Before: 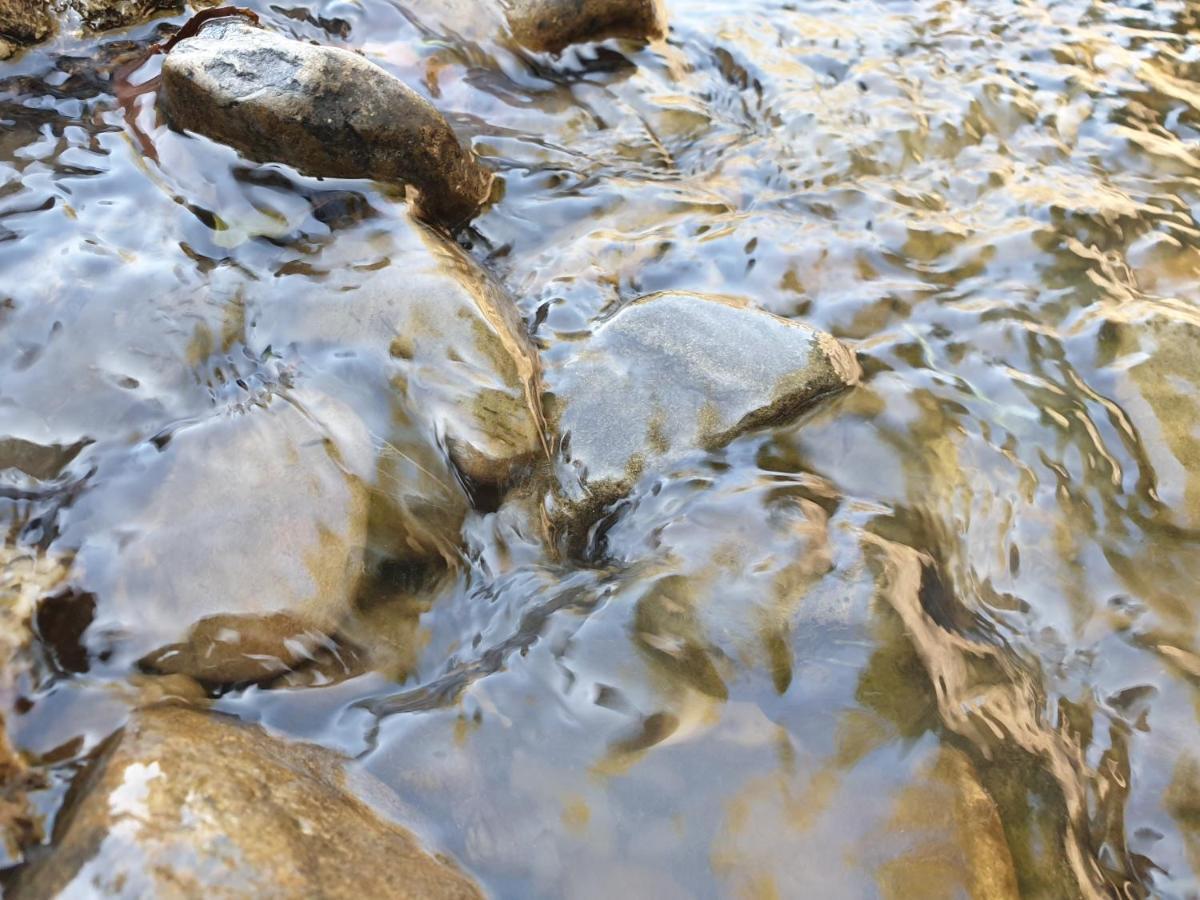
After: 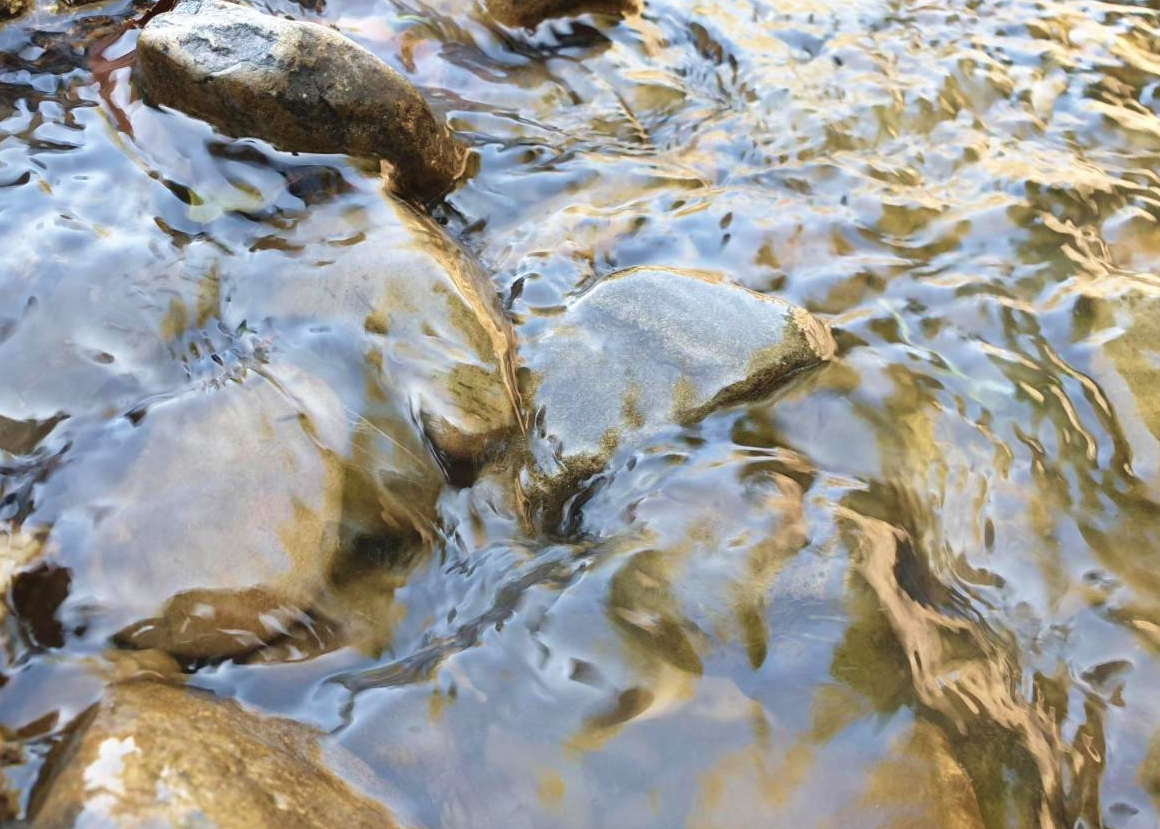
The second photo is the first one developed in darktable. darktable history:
crop: left 2.134%, top 2.874%, right 1.145%, bottom 4.983%
velvia: on, module defaults
